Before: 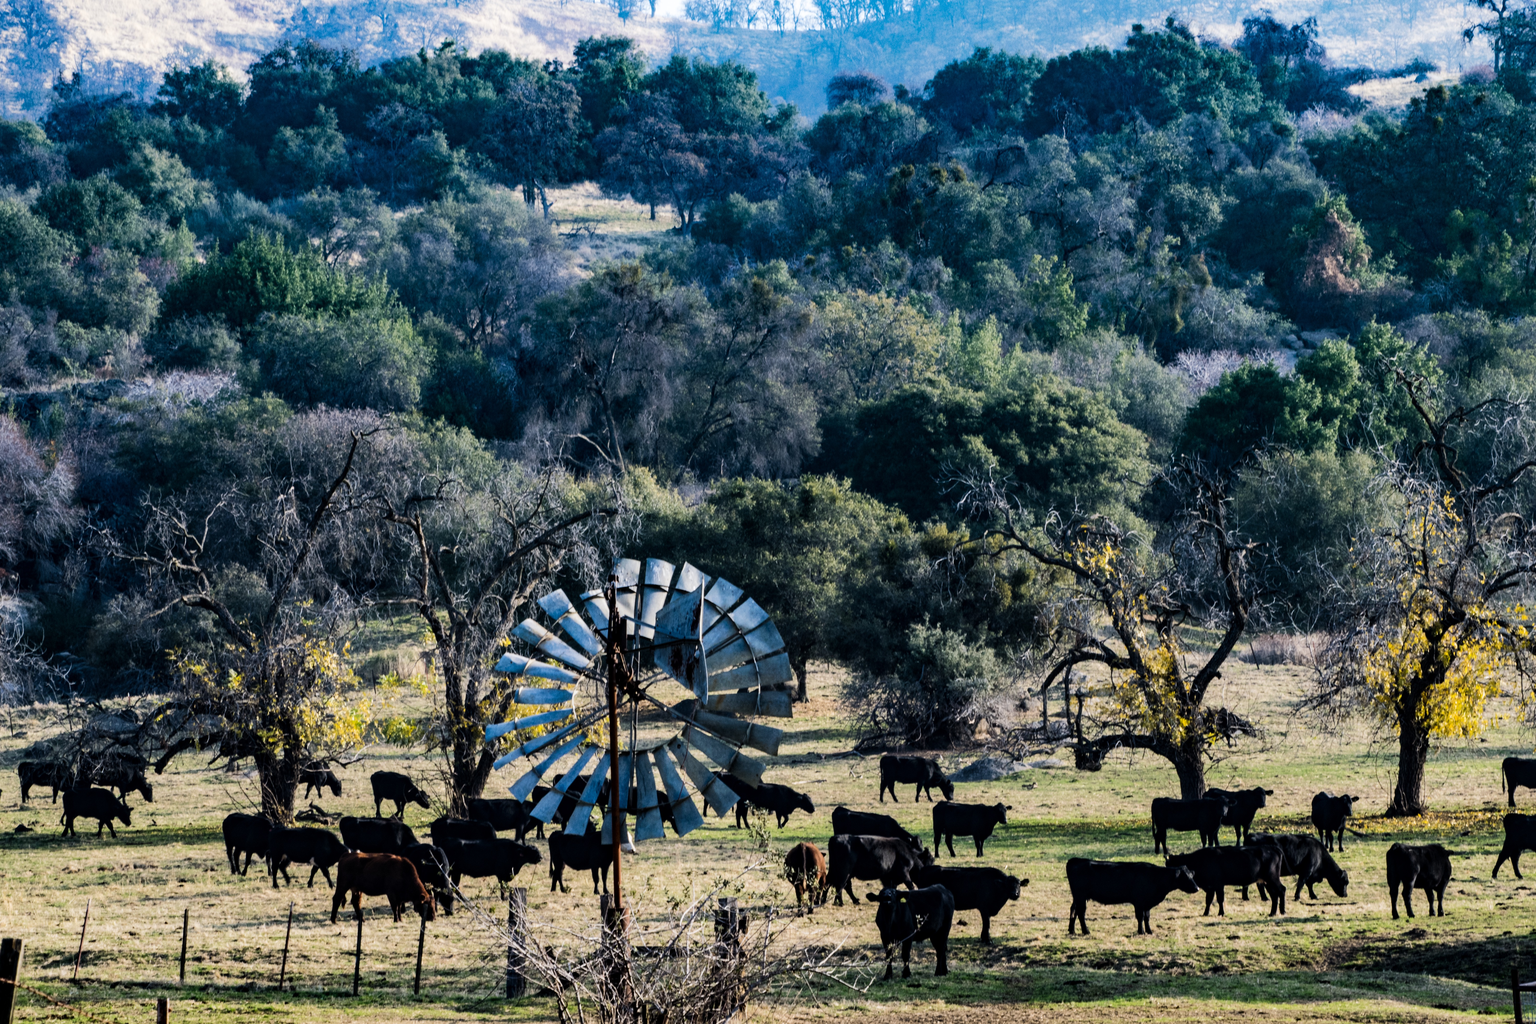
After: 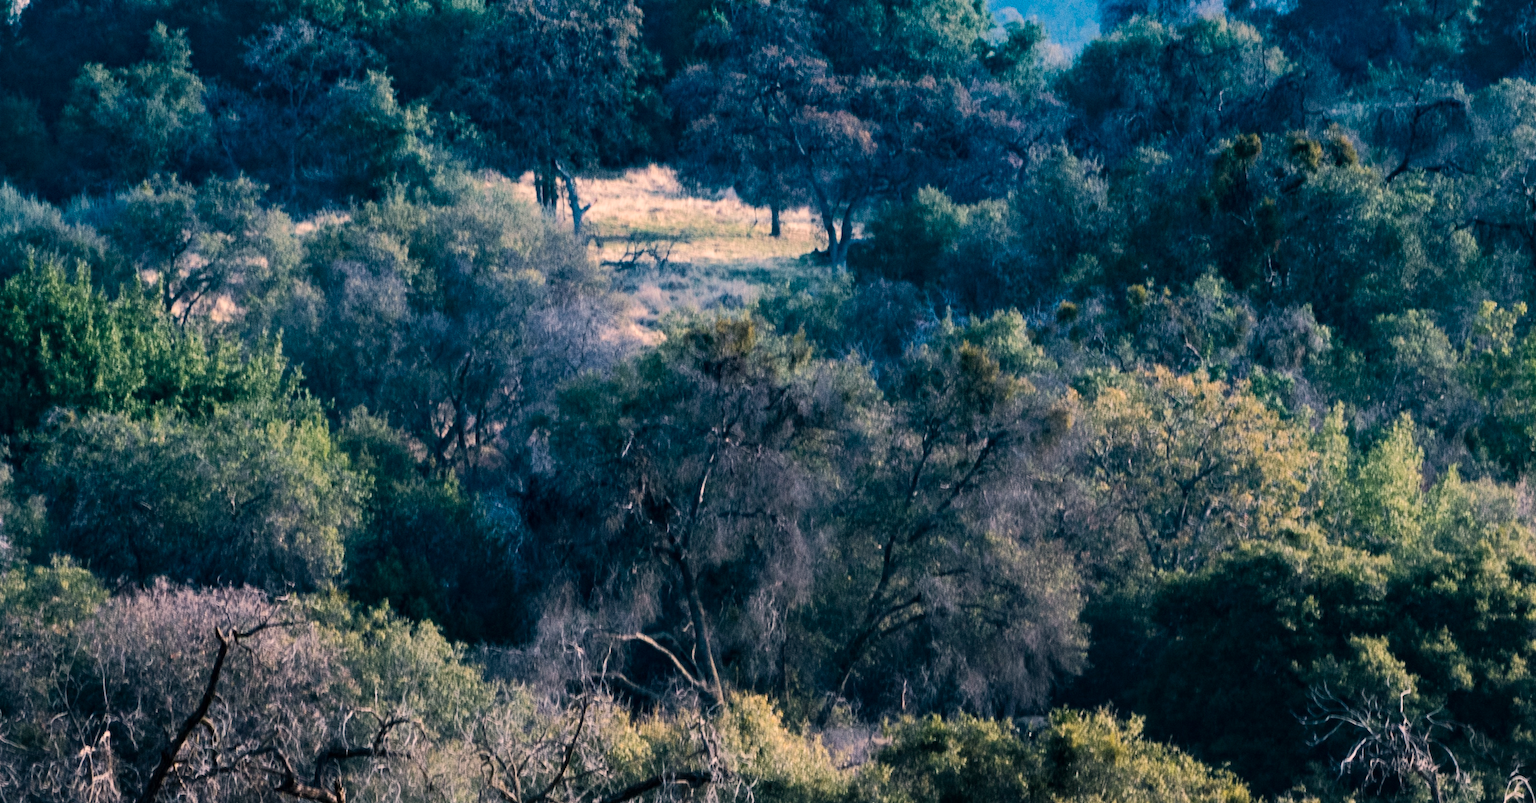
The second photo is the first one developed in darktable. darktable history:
white balance: red 1.127, blue 0.943
crop: left 15.306%, top 9.065%, right 30.789%, bottom 48.638%
